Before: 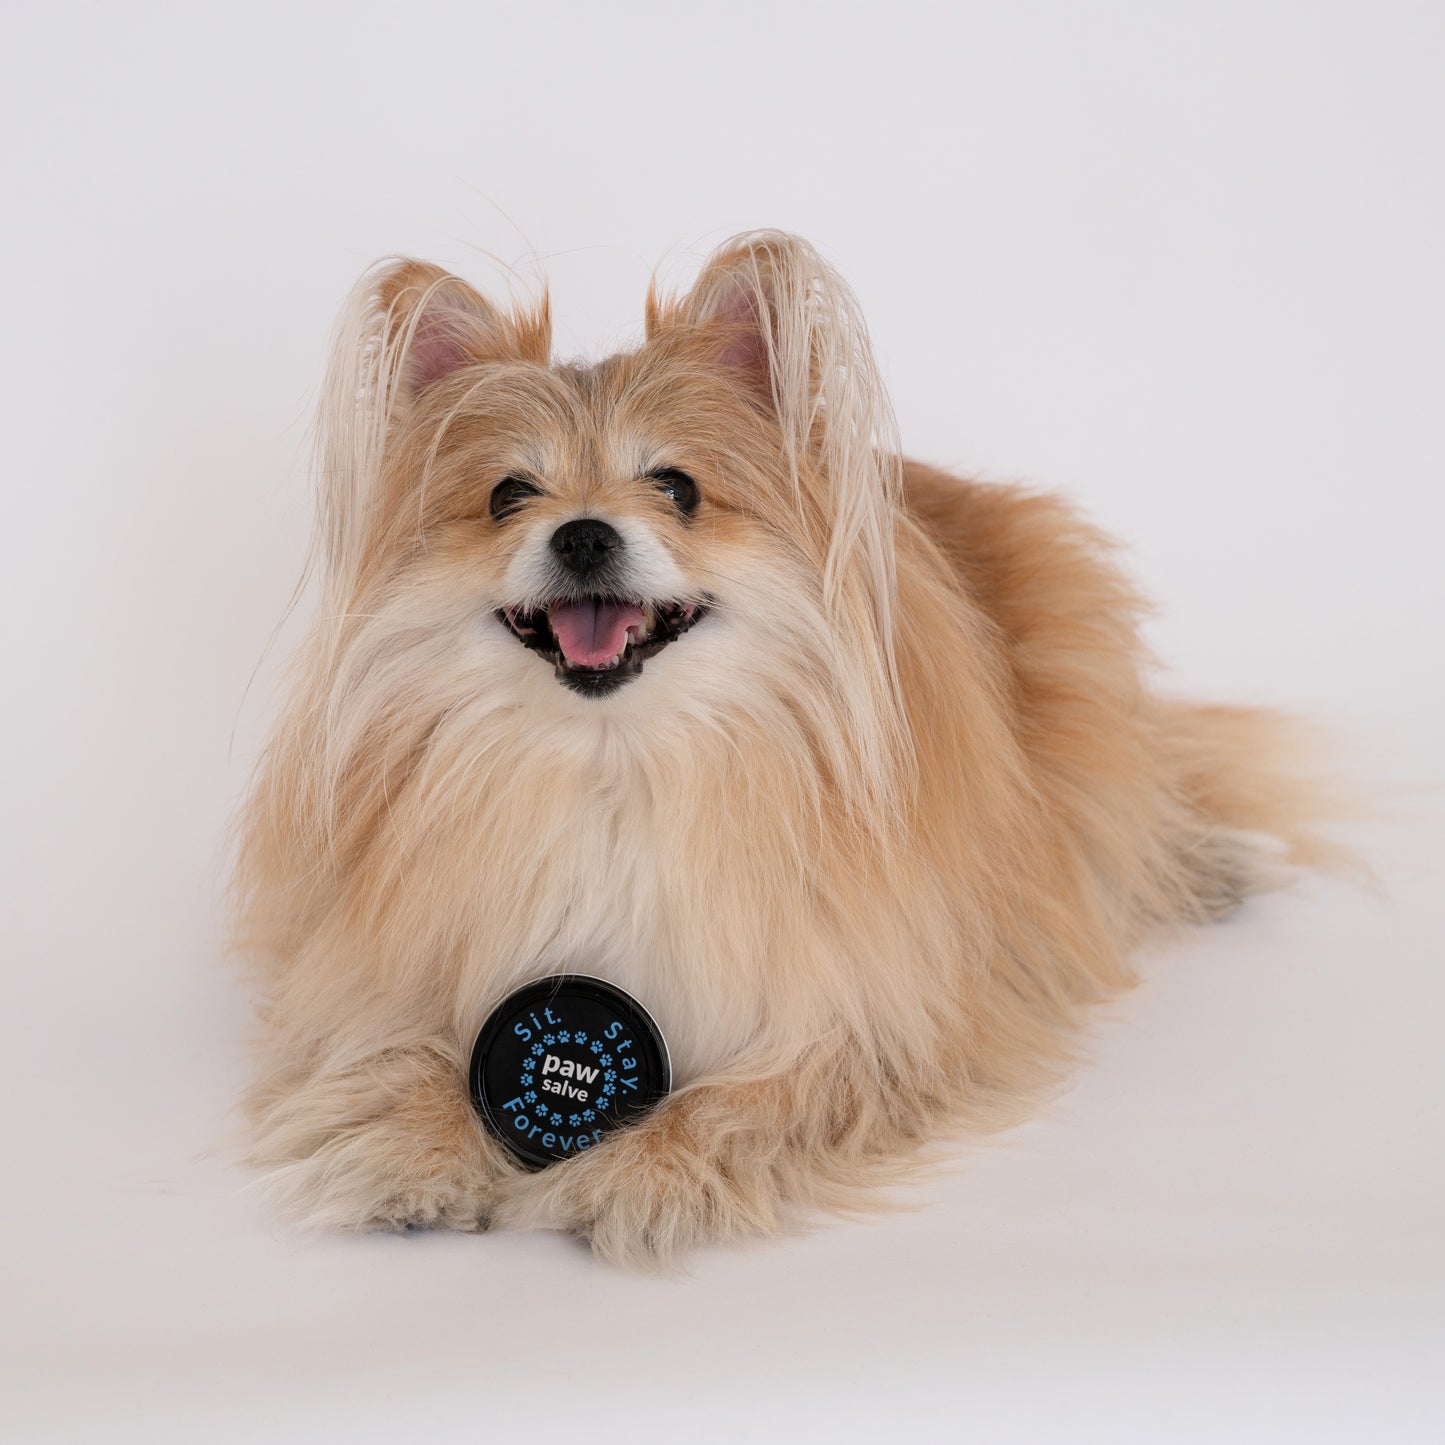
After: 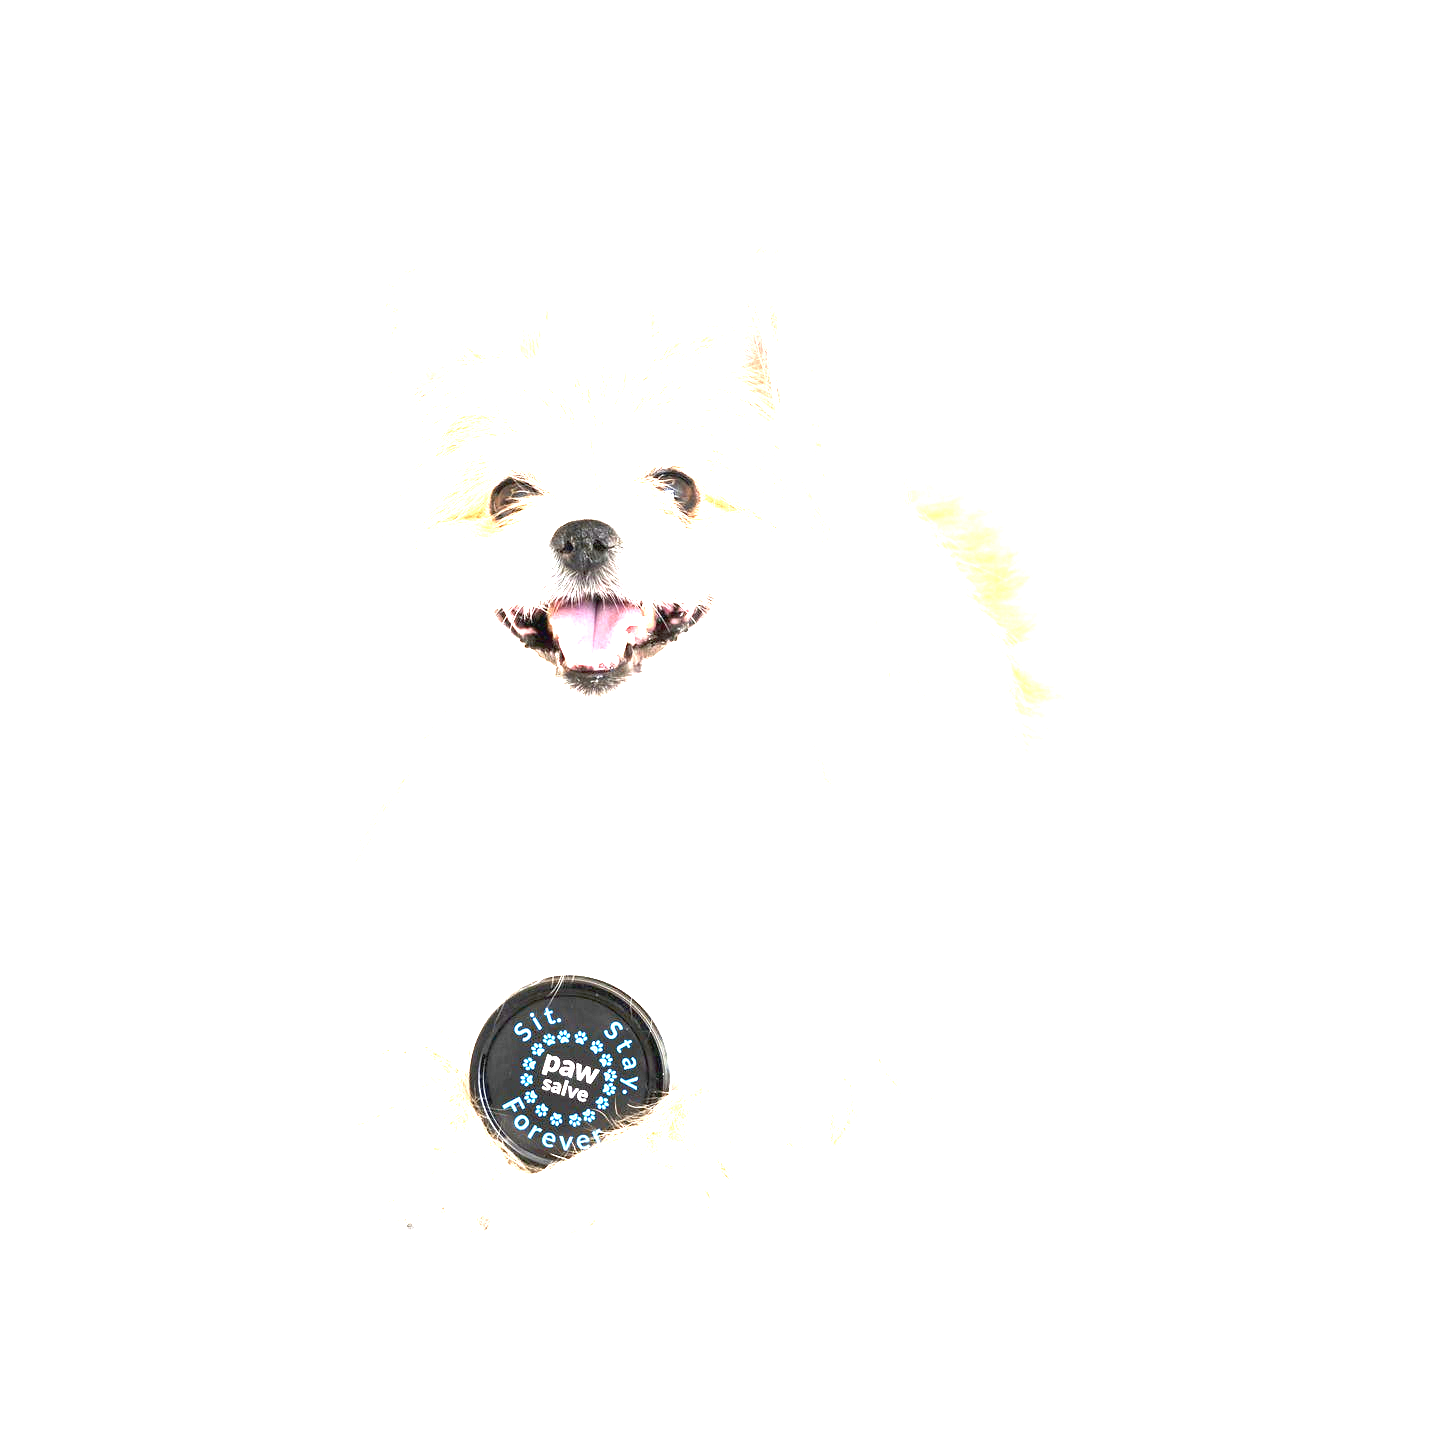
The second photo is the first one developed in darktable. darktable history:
exposure: black level correction 0, exposure 4 EV, compensate exposure bias true, compensate highlight preservation false
white balance: red 0.978, blue 0.999
